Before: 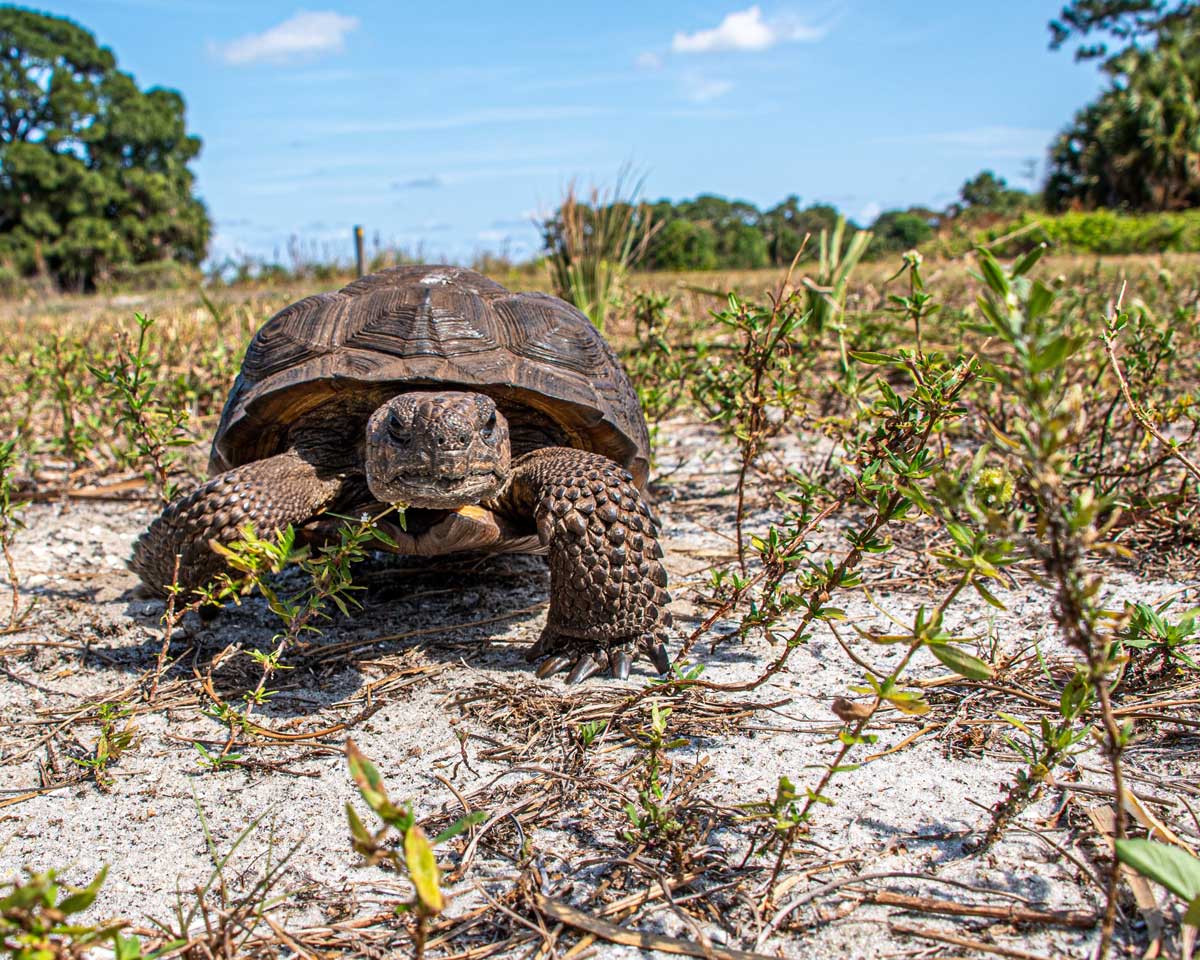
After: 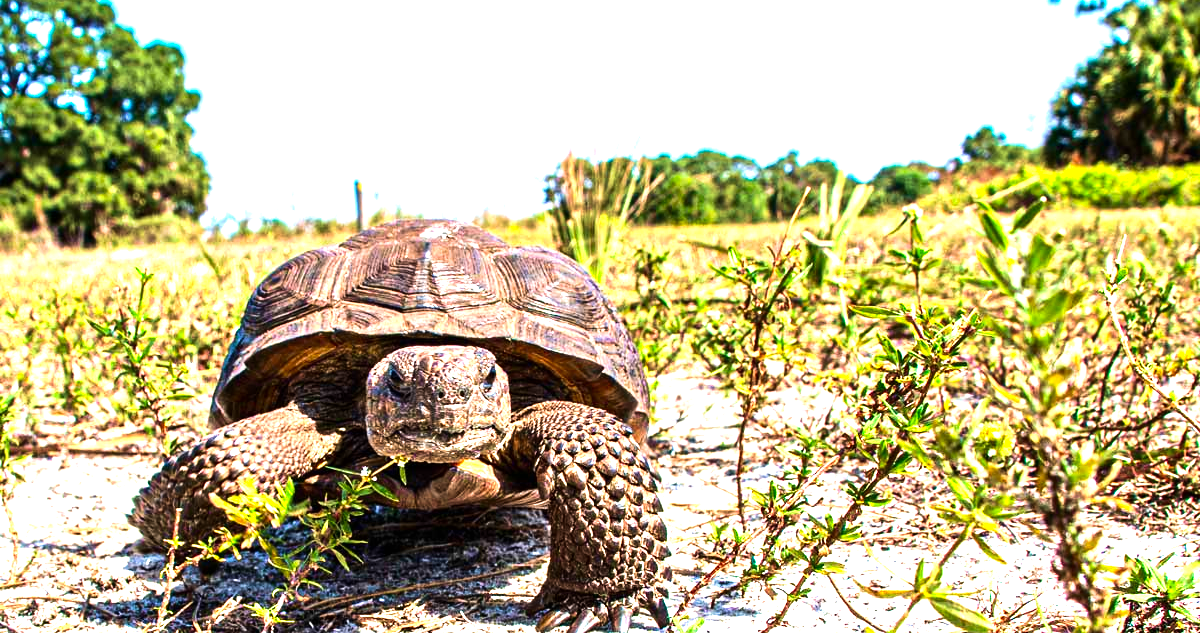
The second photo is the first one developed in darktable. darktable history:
tone equalizer: -8 EV -0.743 EV, -7 EV -0.673 EV, -6 EV -0.626 EV, -5 EV -0.378 EV, -3 EV 0.375 EV, -2 EV 0.6 EV, -1 EV 0.683 EV, +0 EV 0.725 EV, edges refinement/feathering 500, mask exposure compensation -1.57 EV, preserve details no
velvia: strength 50.46%
exposure: black level correction 0, exposure 1.001 EV, compensate highlight preservation false
crop and rotate: top 4.842%, bottom 29.123%
contrast brightness saturation: contrast 0.09, saturation 0.279
